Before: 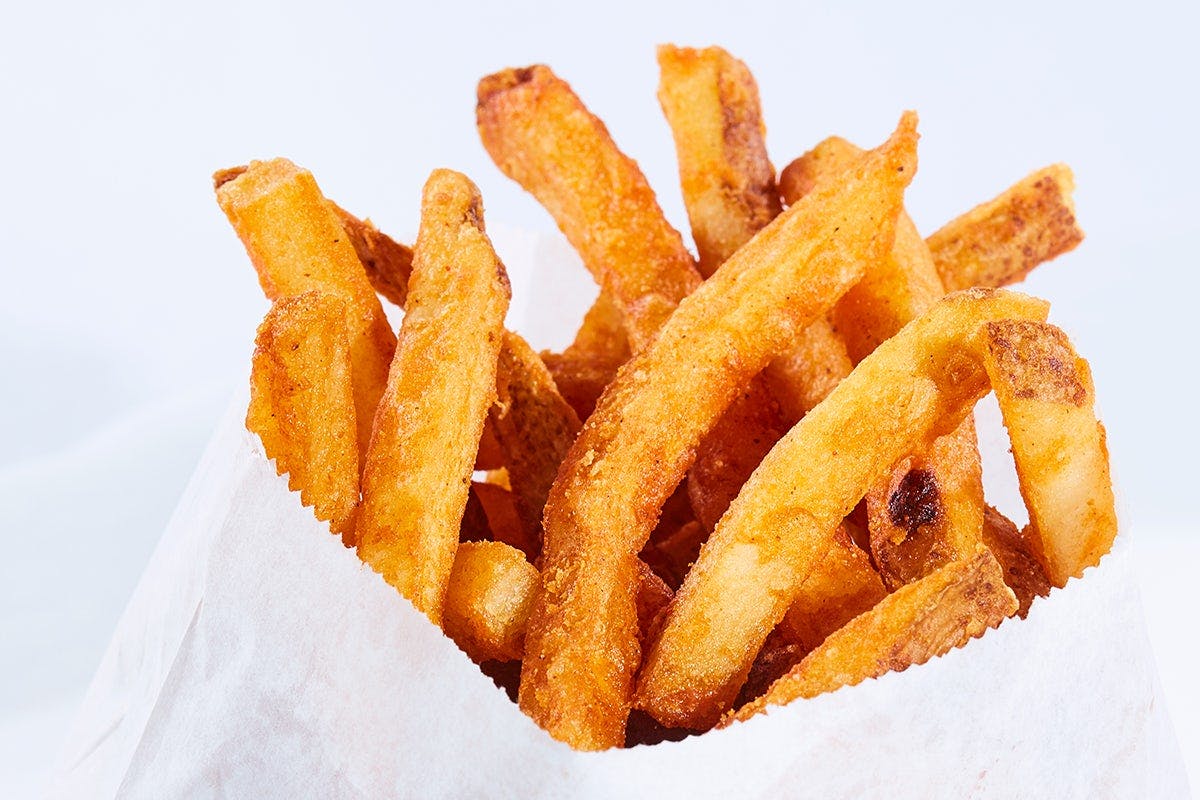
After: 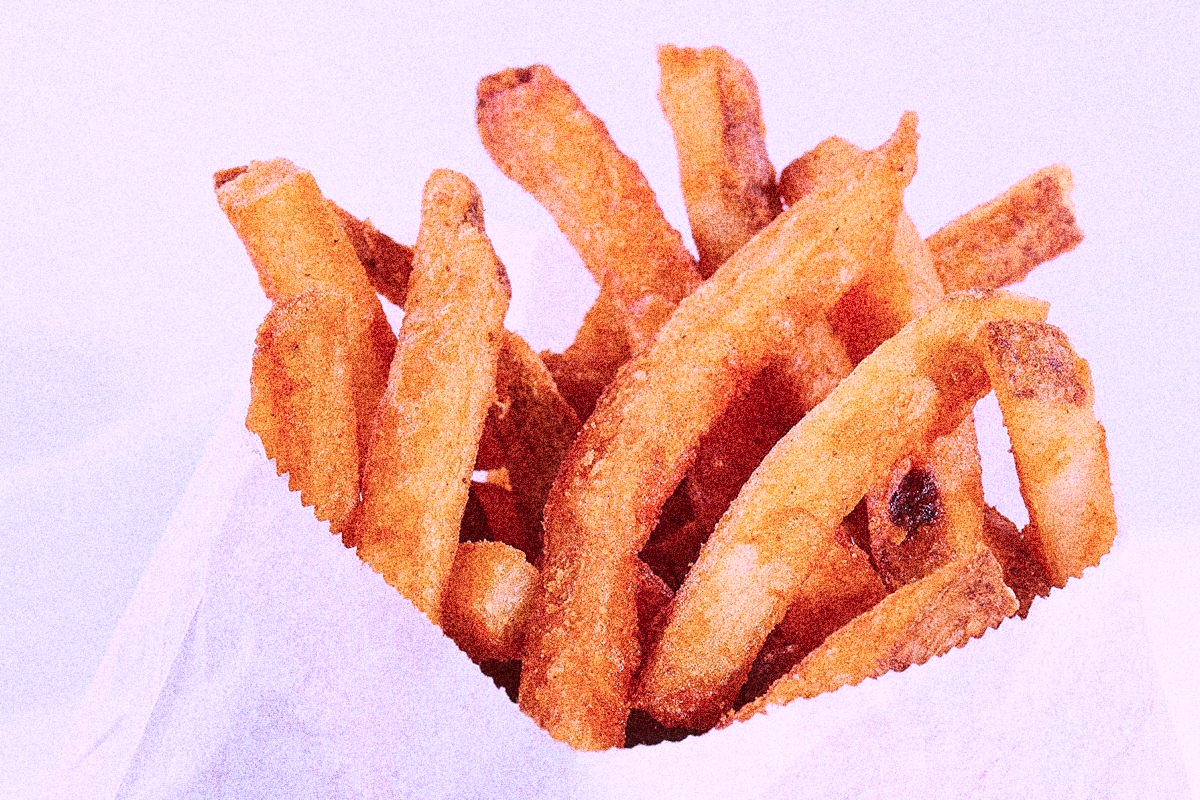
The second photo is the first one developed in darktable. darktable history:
color correction: highlights a* 15.03, highlights b* -25.07
grain: coarseness 30.02 ISO, strength 100%
